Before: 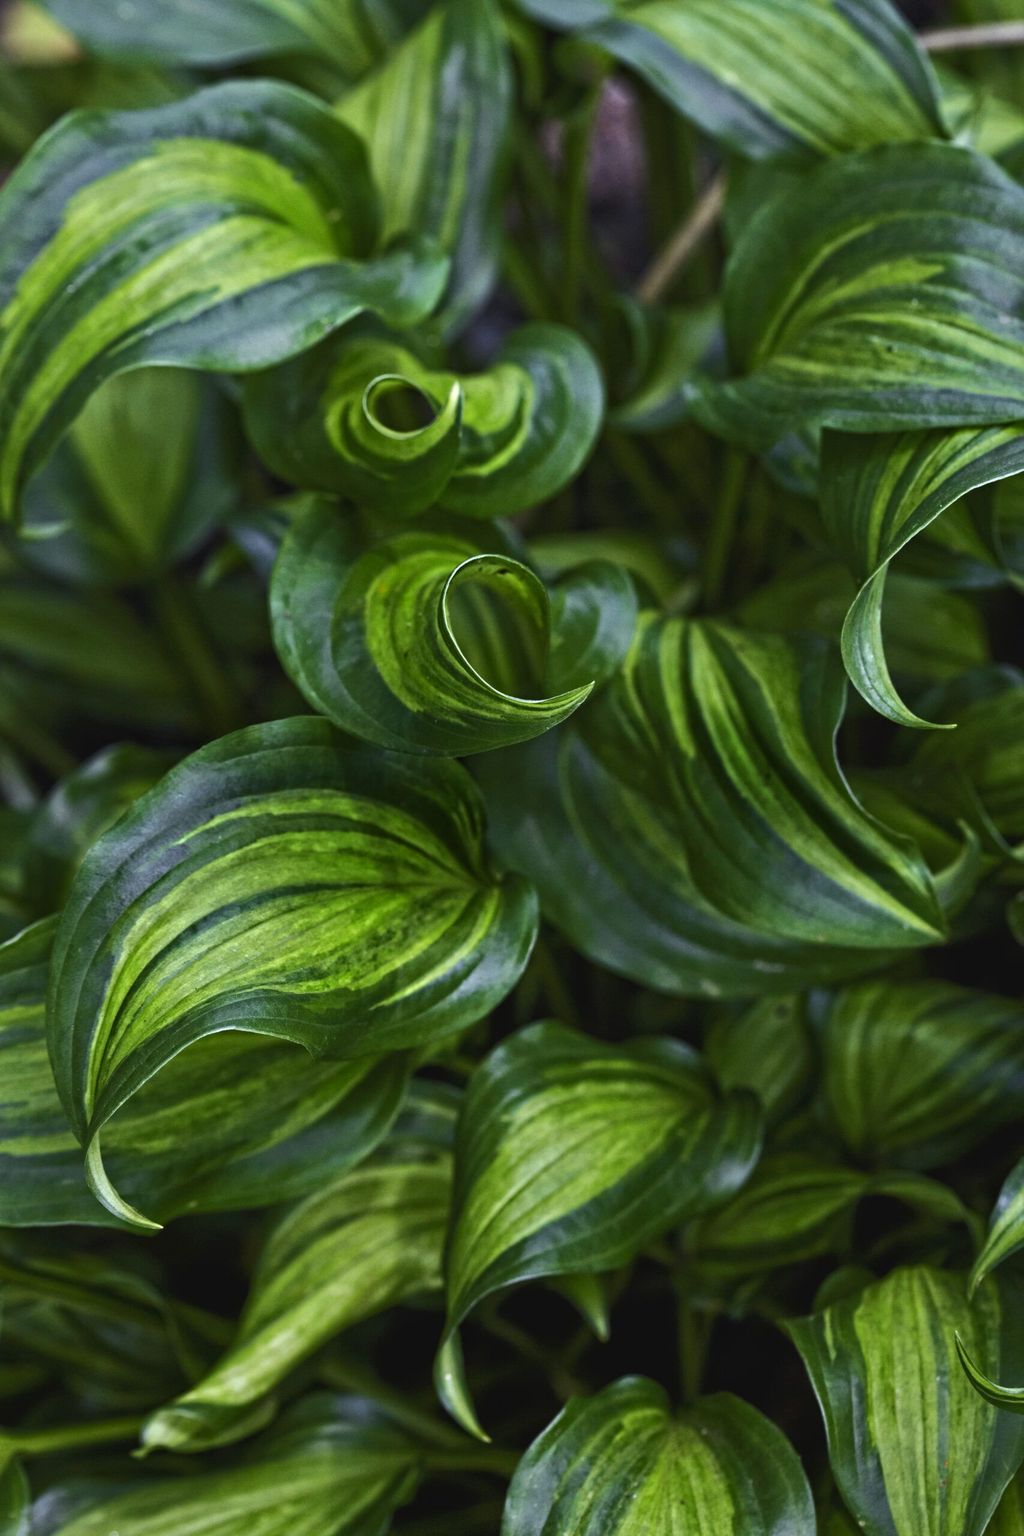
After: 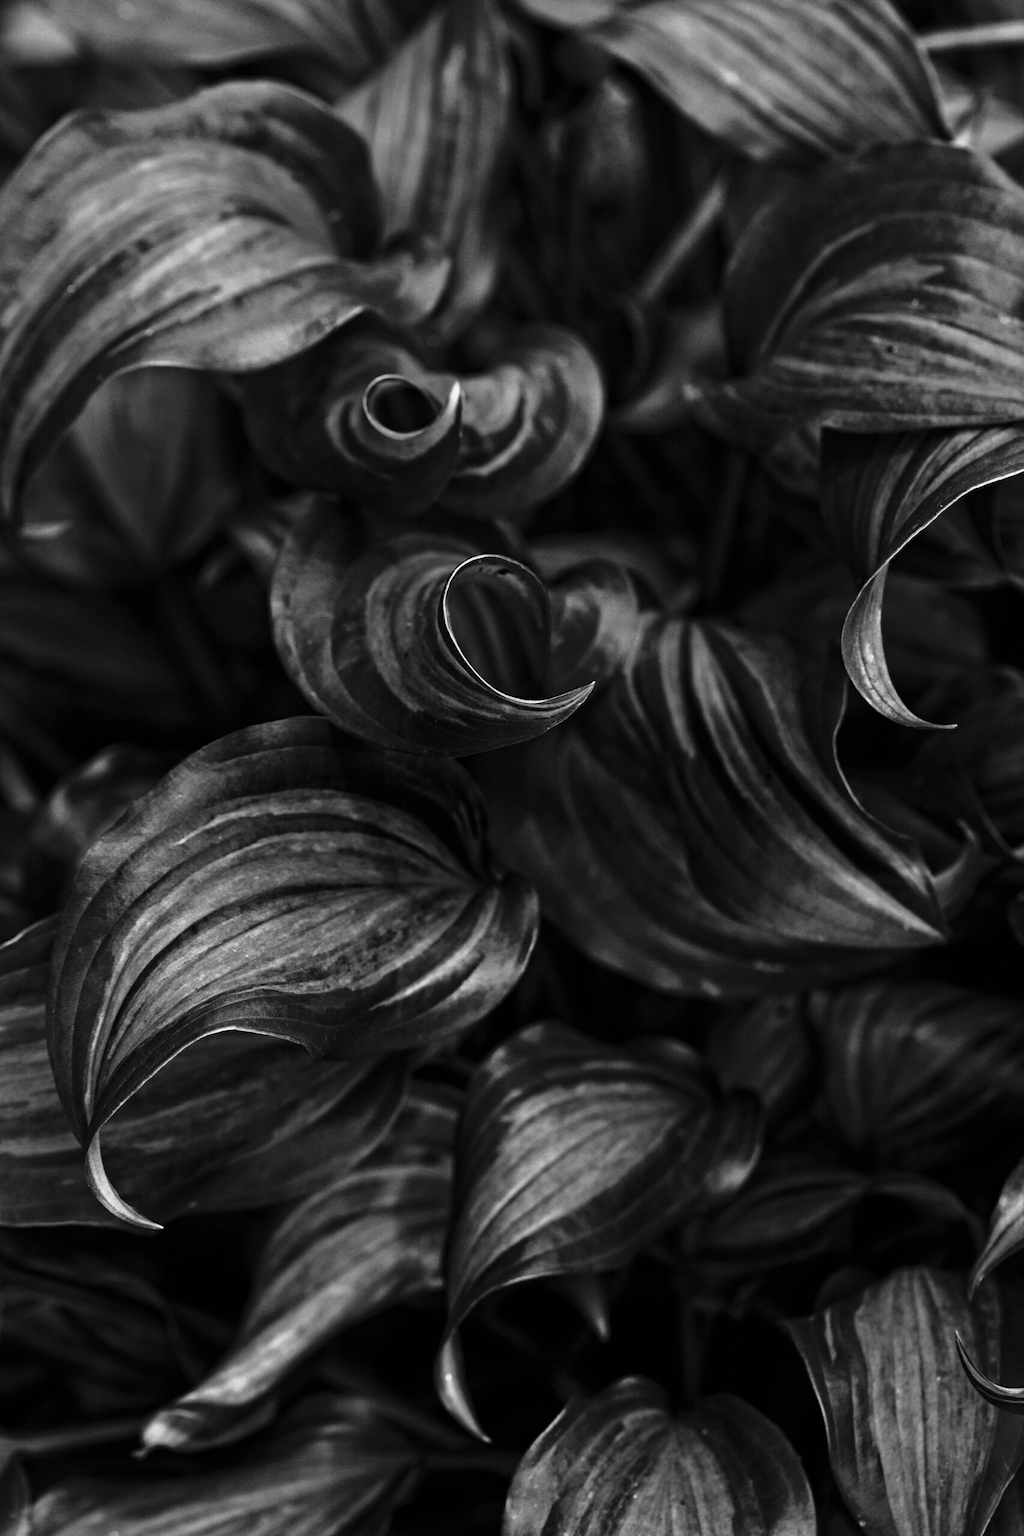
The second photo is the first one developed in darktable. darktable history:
tone curve: curves: ch0 [(0, 0) (0.042, 0.01) (0.223, 0.123) (0.59, 0.574) (0.802, 0.868) (1, 1)], color space Lab, linked channels, preserve colors none
color calibration "t3mujinpack channel mixer": output gray [0.23, 0.37, 0.4, 0], gray › normalize channels true, illuminant same as pipeline (D50), adaptation XYZ, x 0.346, y 0.359, gamut compression 0
